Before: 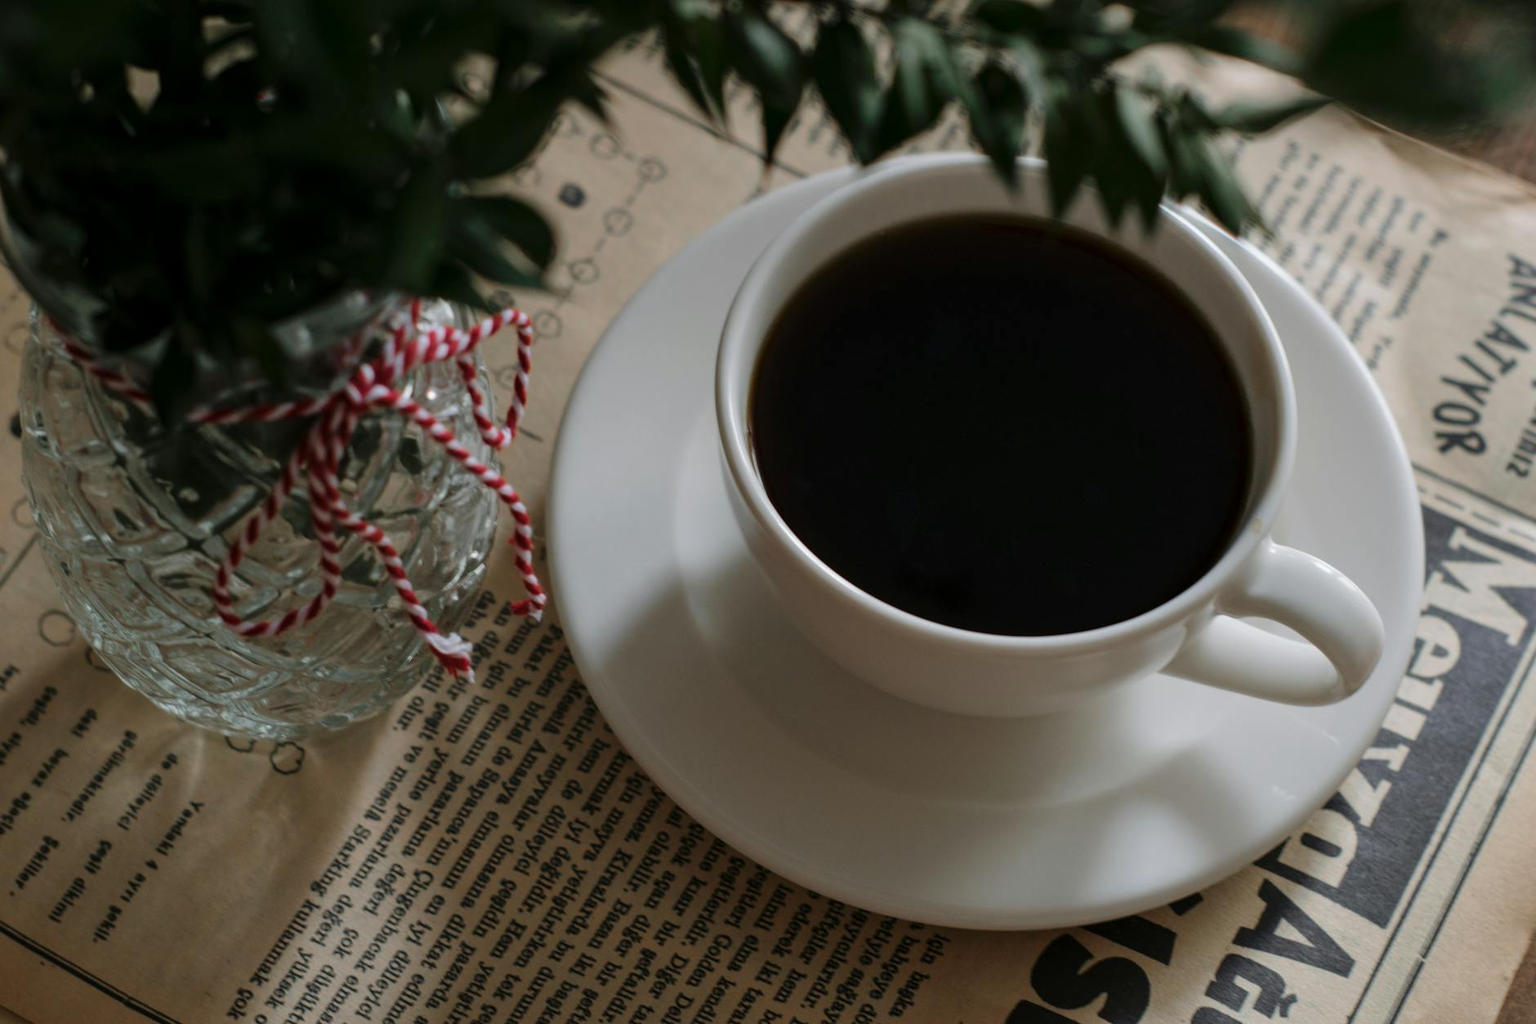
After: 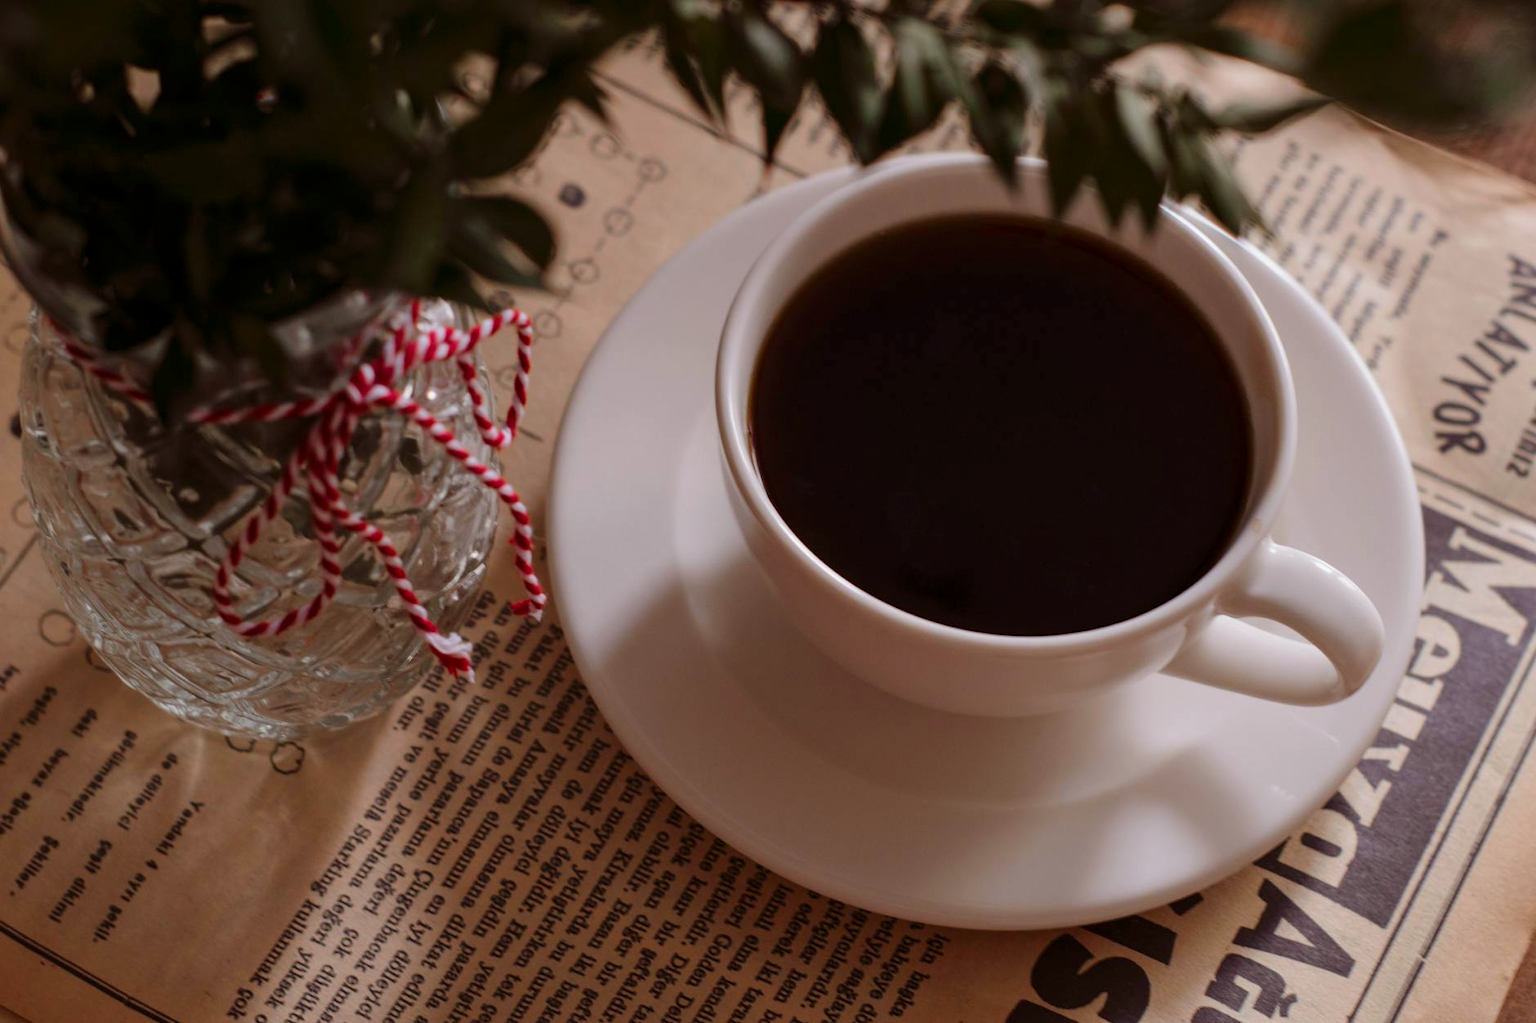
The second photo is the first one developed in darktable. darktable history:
contrast brightness saturation: saturation 0.18
rgb levels: mode RGB, independent channels, levels [[0, 0.474, 1], [0, 0.5, 1], [0, 0.5, 1]]
